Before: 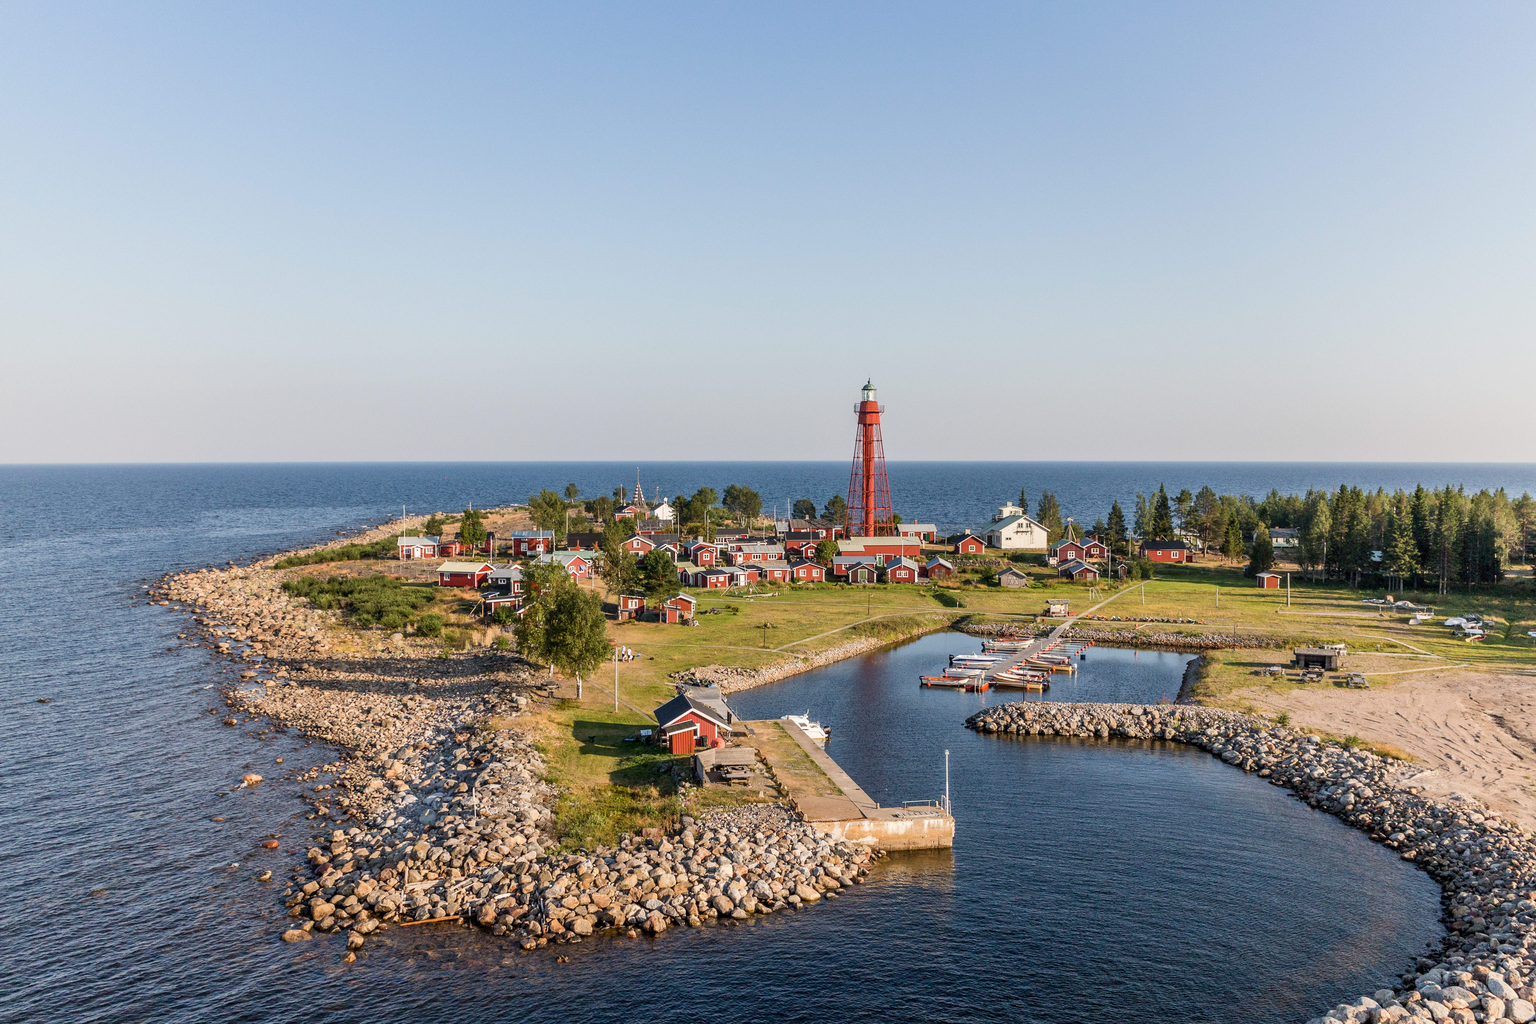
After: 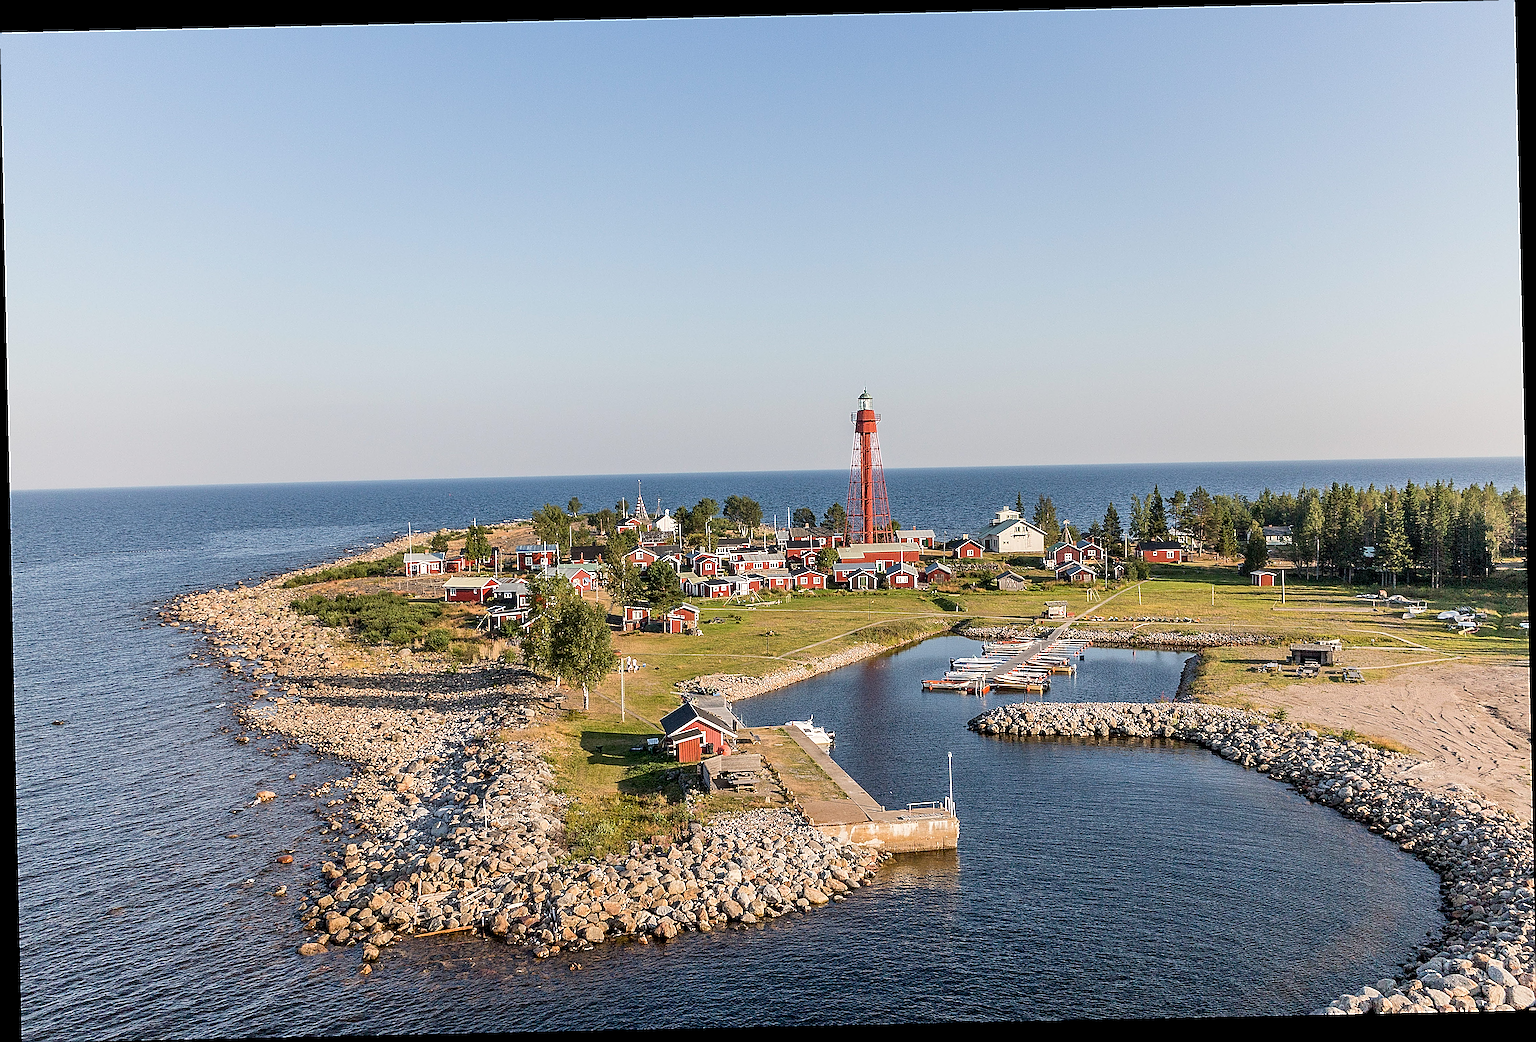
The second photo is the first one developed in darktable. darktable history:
rotate and perspective: rotation -1.24°, automatic cropping off
sharpen: amount 2
